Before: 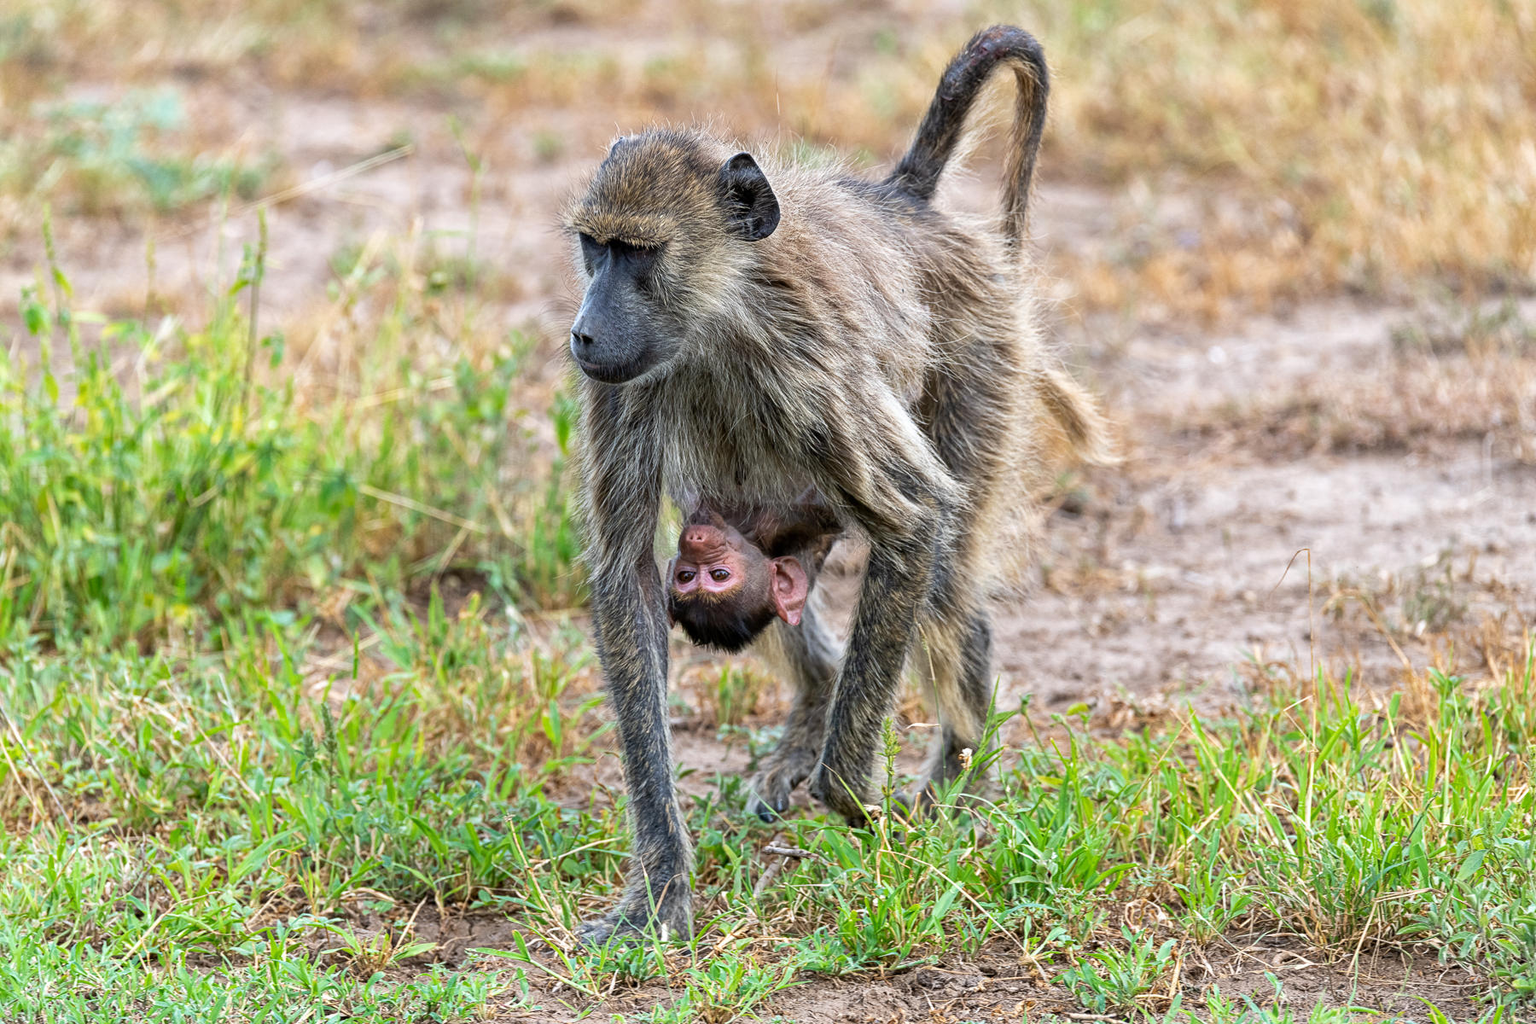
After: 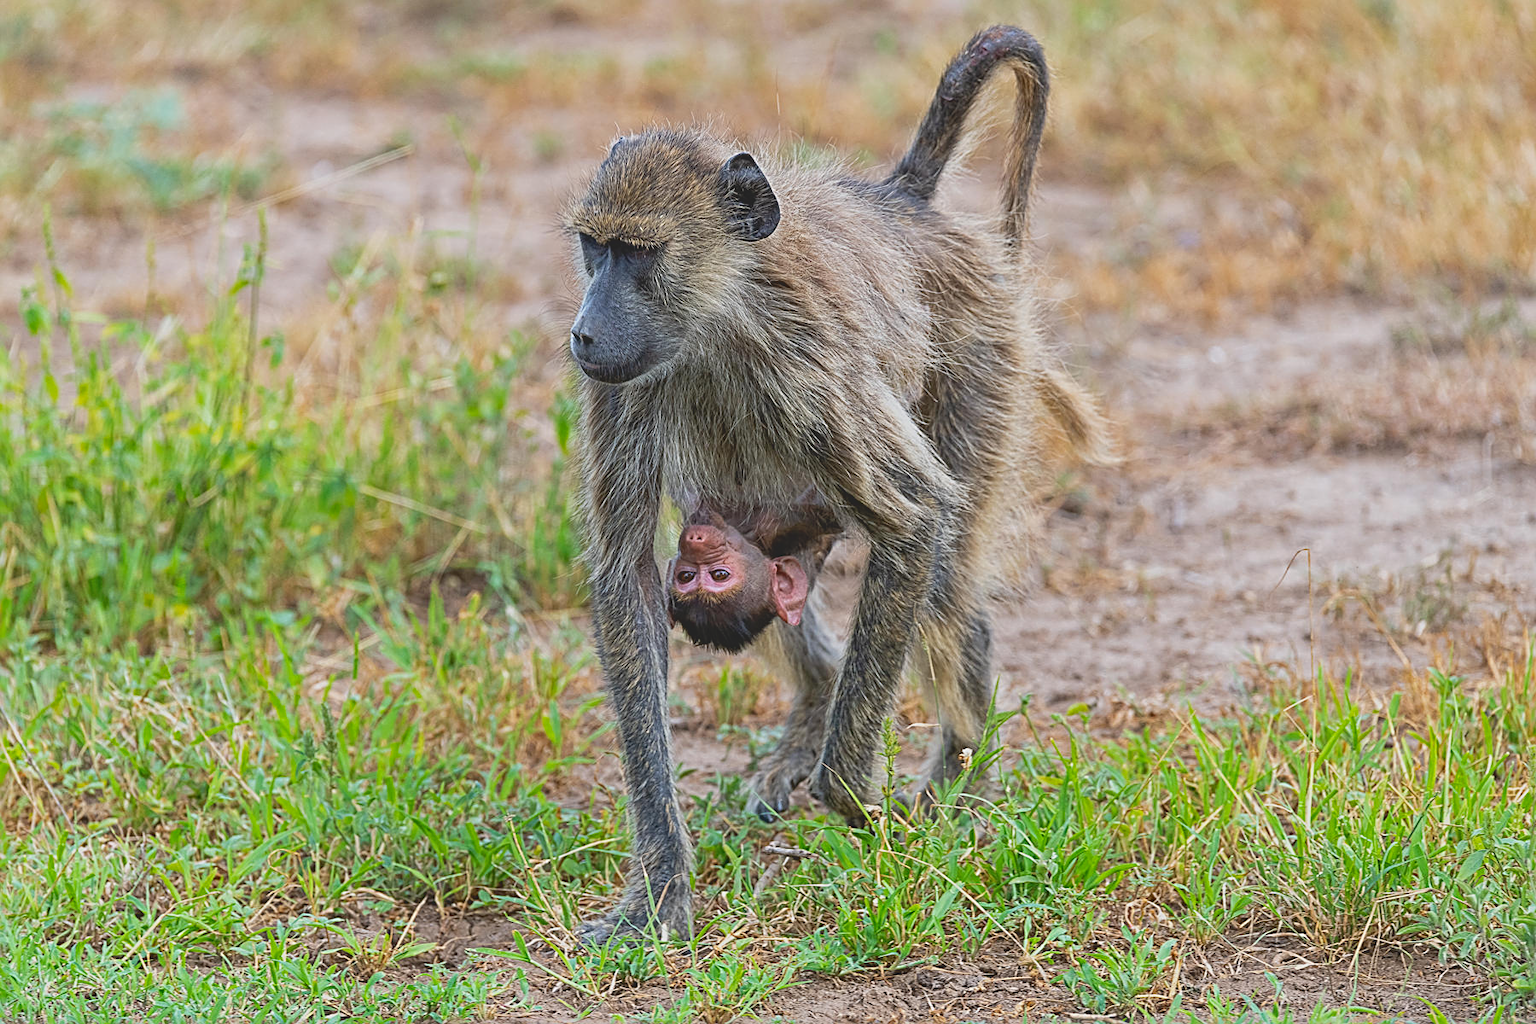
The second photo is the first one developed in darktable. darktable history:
sharpen: radius 2.542, amount 0.633
contrast brightness saturation: contrast -0.276
